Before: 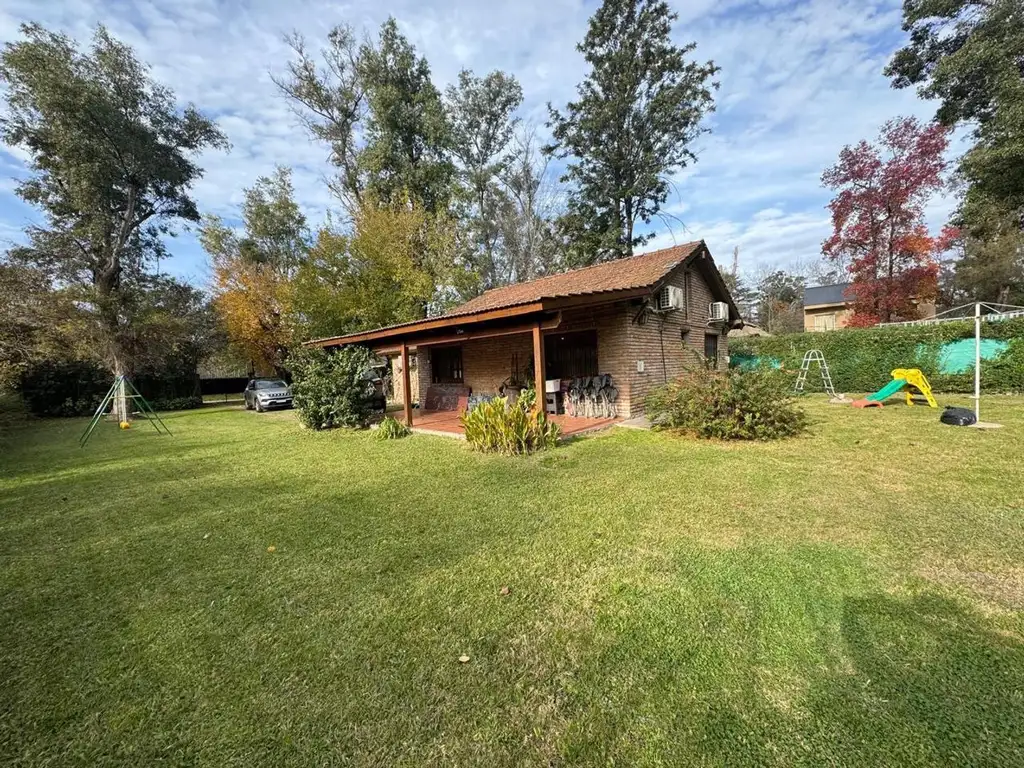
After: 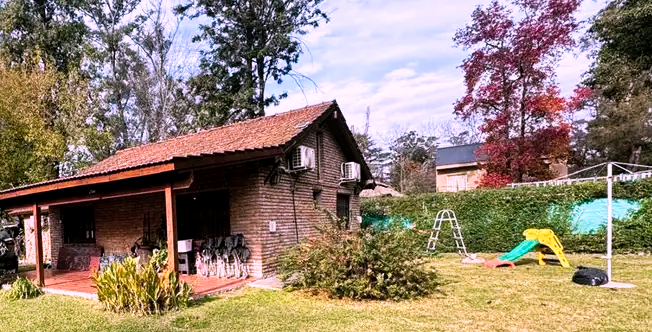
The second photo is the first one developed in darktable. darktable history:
local contrast: highlights 100%, shadows 100%, detail 120%, midtone range 0.2
crop: left 36.005%, top 18.293%, right 0.31%, bottom 38.444%
color correction: highlights a* 15.46, highlights b* -20.56
tone curve: curves: ch0 [(0, 0) (0.003, 0.008) (0.011, 0.008) (0.025, 0.011) (0.044, 0.017) (0.069, 0.026) (0.1, 0.039) (0.136, 0.054) (0.177, 0.093) (0.224, 0.15) (0.277, 0.21) (0.335, 0.285) (0.399, 0.366) (0.468, 0.462) (0.543, 0.564) (0.623, 0.679) (0.709, 0.79) (0.801, 0.883) (0.898, 0.95) (1, 1)], preserve colors none
